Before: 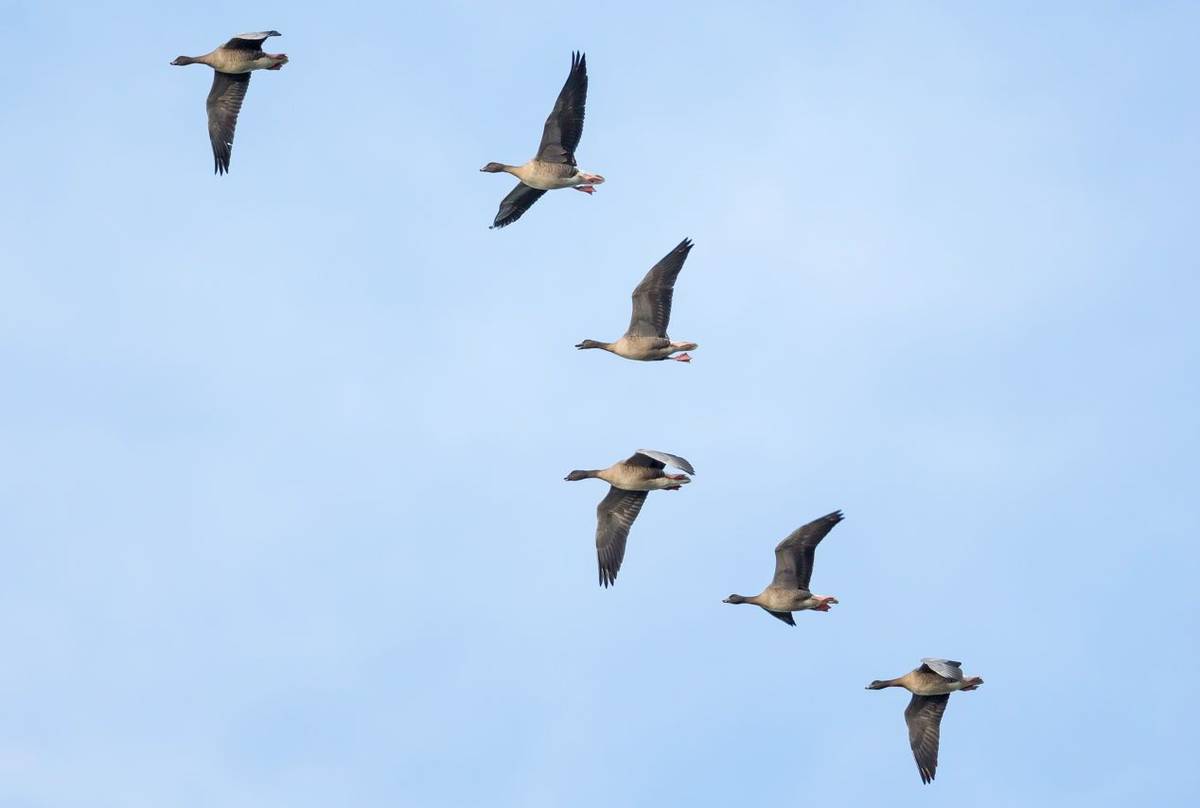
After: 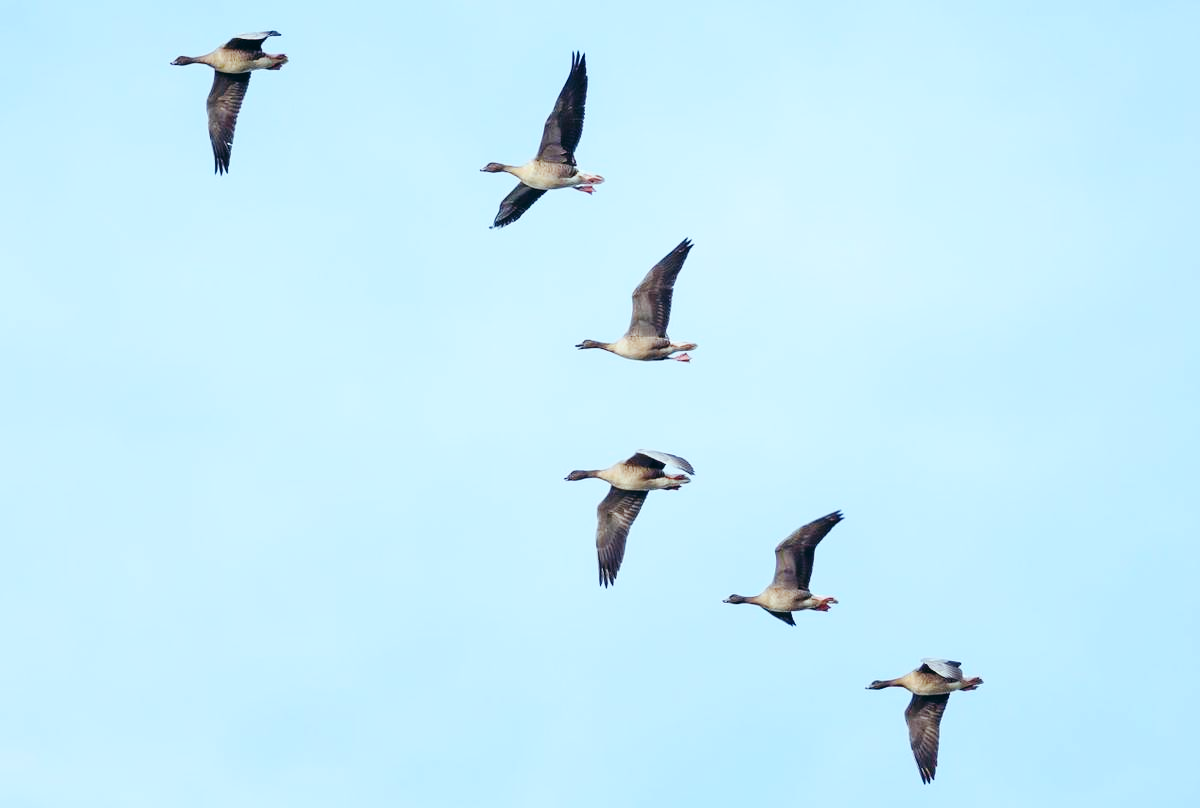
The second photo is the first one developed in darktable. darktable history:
base curve: curves: ch0 [(0, 0) (0.036, 0.025) (0.121, 0.166) (0.206, 0.329) (0.605, 0.79) (1, 1)], preserve colors none
color balance: lift [1.003, 0.993, 1.001, 1.007], gamma [1.018, 1.072, 0.959, 0.928], gain [0.974, 0.873, 1.031, 1.127]
